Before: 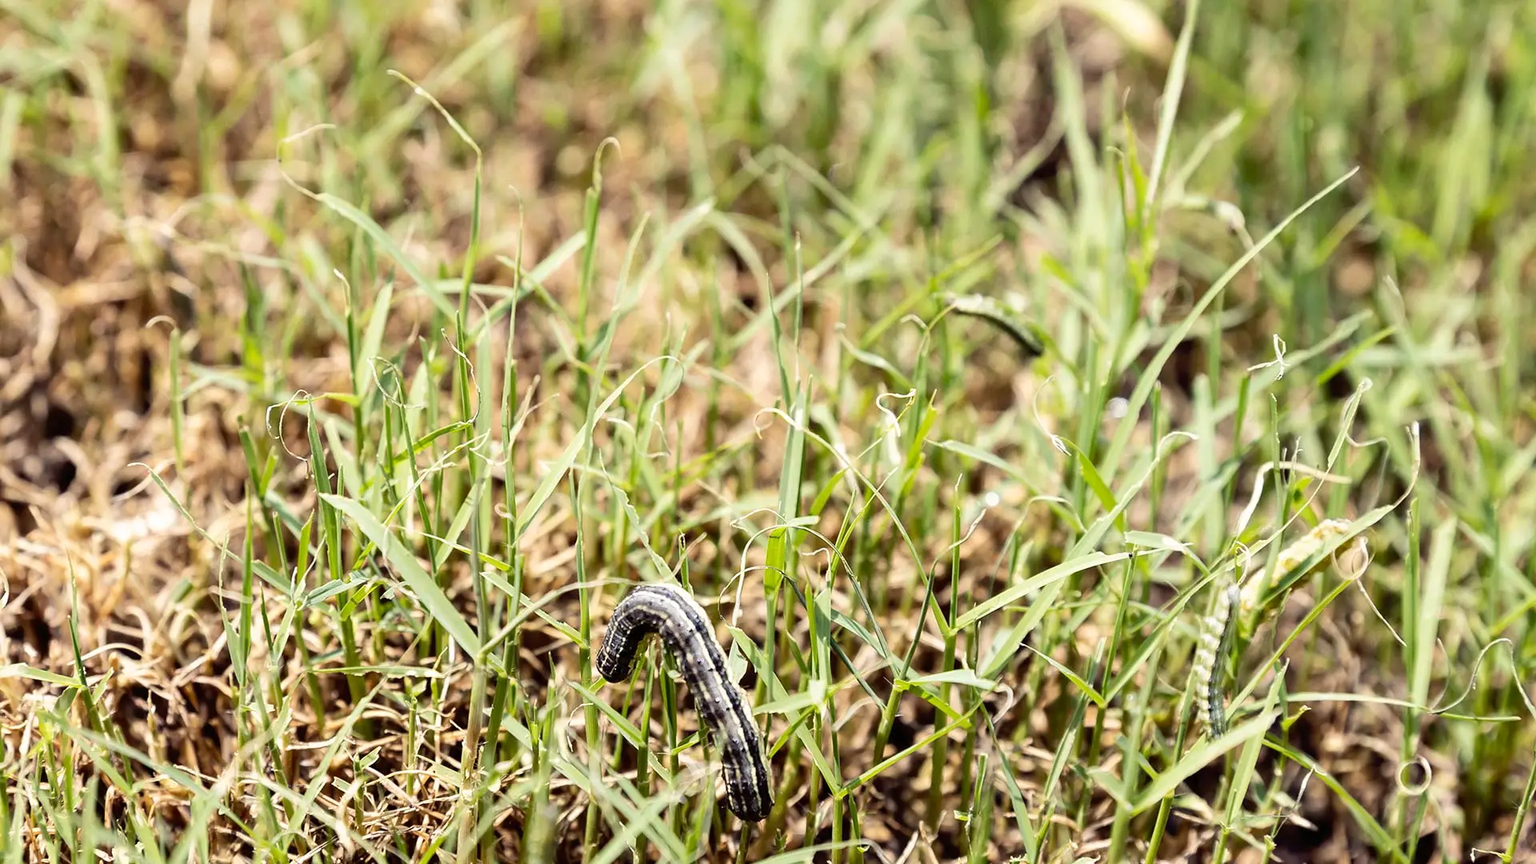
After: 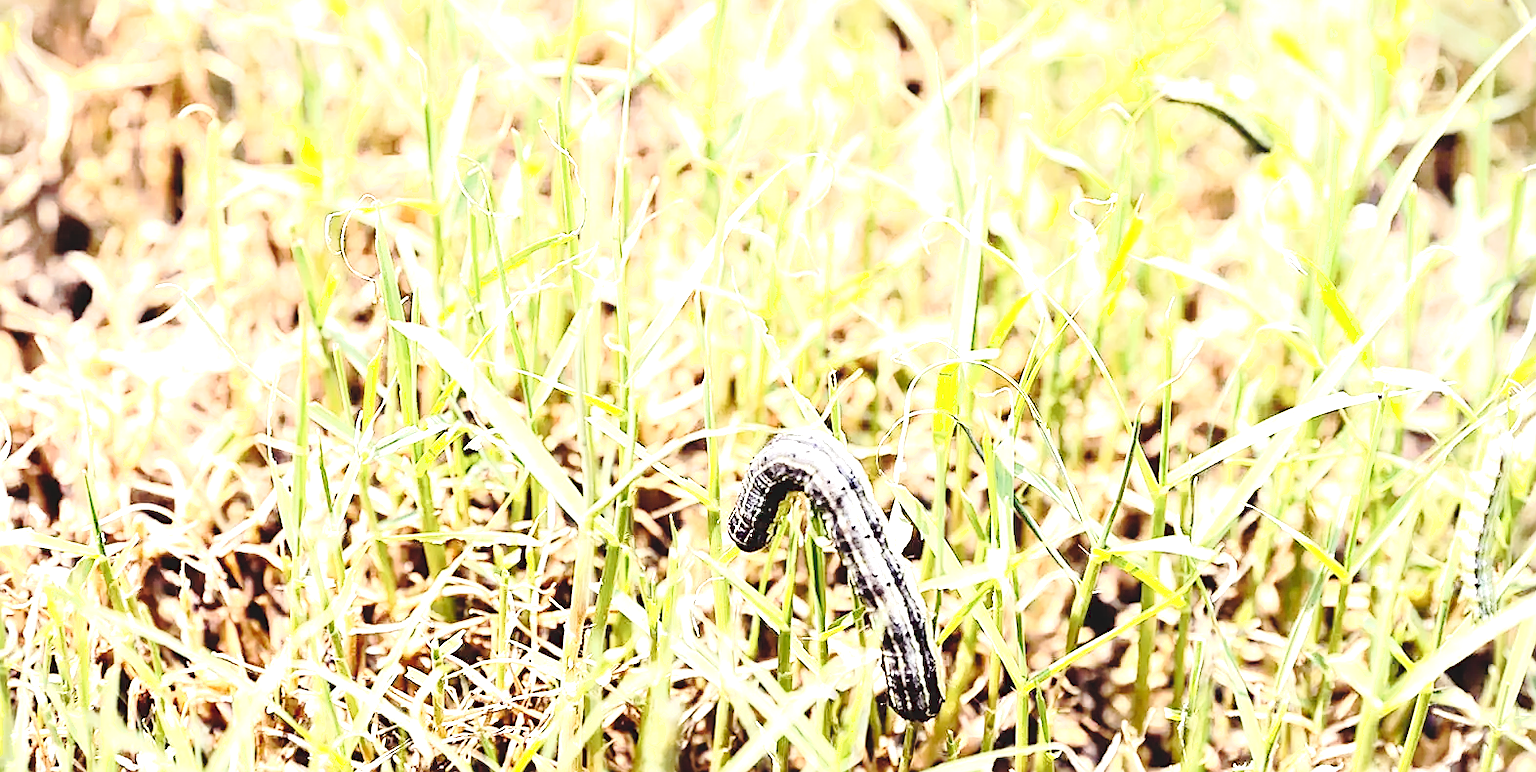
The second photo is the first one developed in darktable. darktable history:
tone equalizer: mask exposure compensation -0.485 EV
contrast brightness saturation: brightness 0.153
crop: top 26.725%, right 18.039%
vignetting: fall-off start 92.2%, brightness -0.406, saturation -0.308
tone curve: curves: ch0 [(0, 0) (0.003, 0.085) (0.011, 0.086) (0.025, 0.086) (0.044, 0.088) (0.069, 0.093) (0.1, 0.102) (0.136, 0.12) (0.177, 0.157) (0.224, 0.203) (0.277, 0.277) (0.335, 0.36) (0.399, 0.463) (0.468, 0.559) (0.543, 0.626) (0.623, 0.703) (0.709, 0.789) (0.801, 0.869) (0.898, 0.927) (1, 1)], preserve colors none
exposure: black level correction 0, exposure 1.2 EV, compensate exposure bias true, compensate highlight preservation false
shadows and highlights: shadows -0.041, highlights 41.21
sharpen: on, module defaults
